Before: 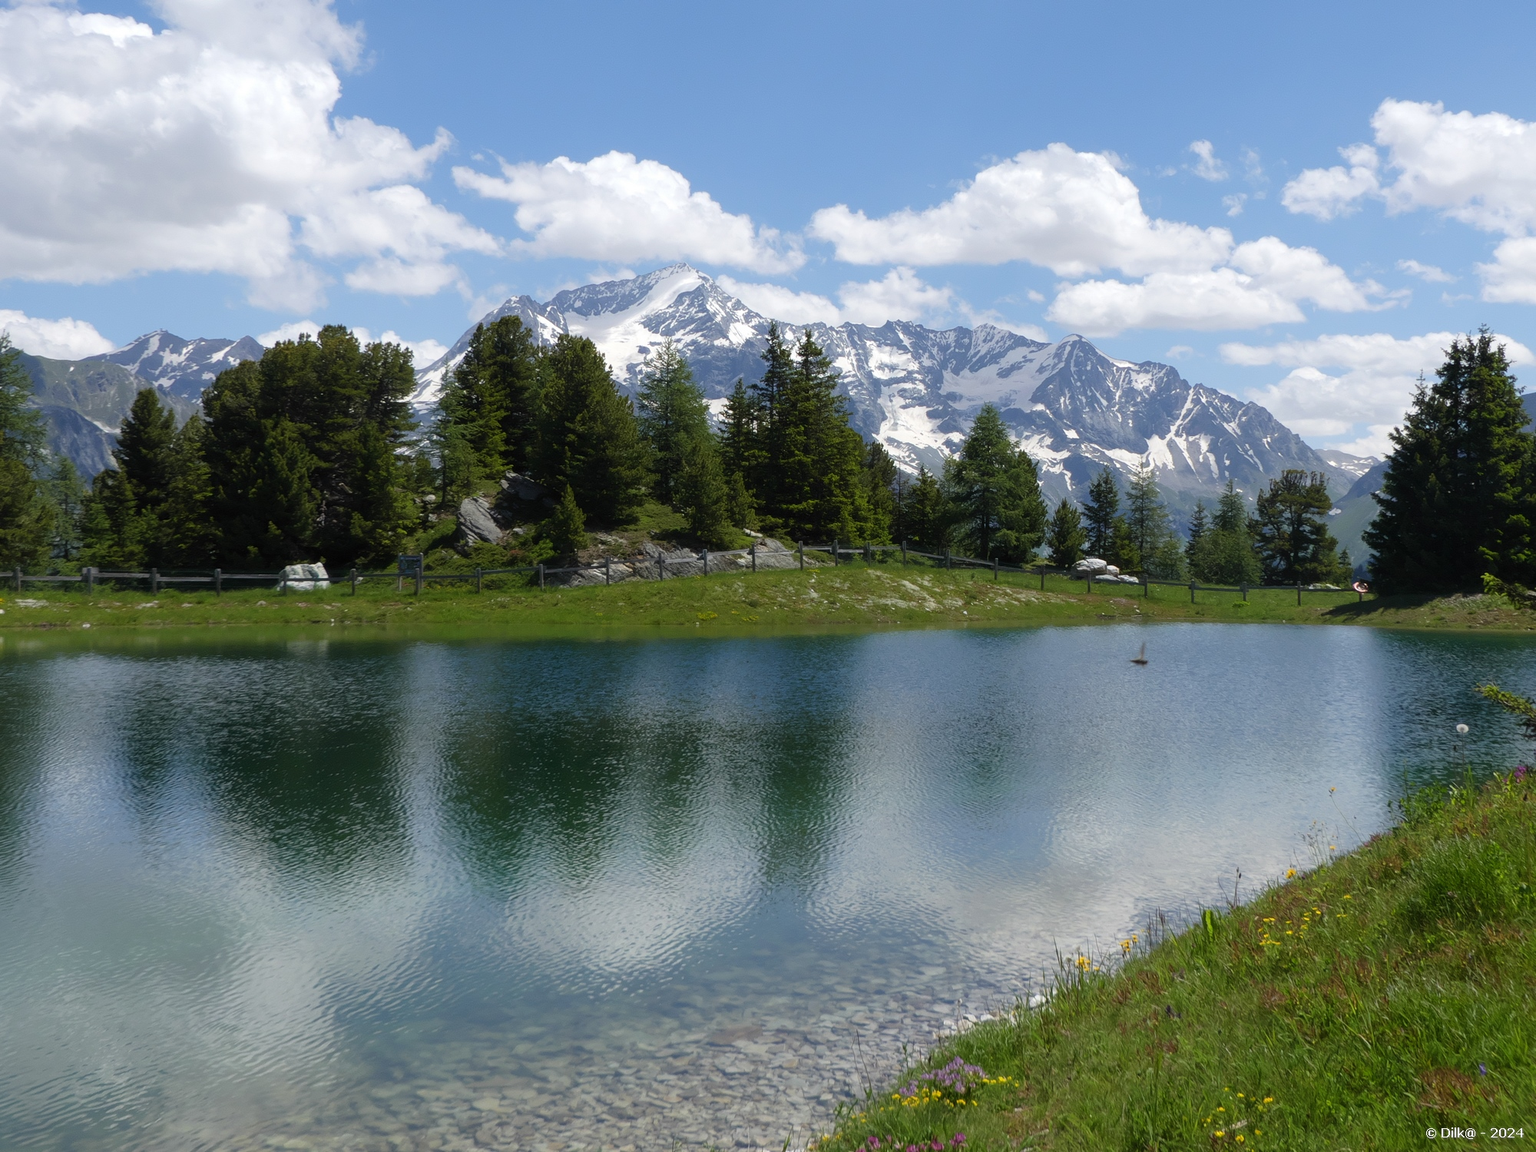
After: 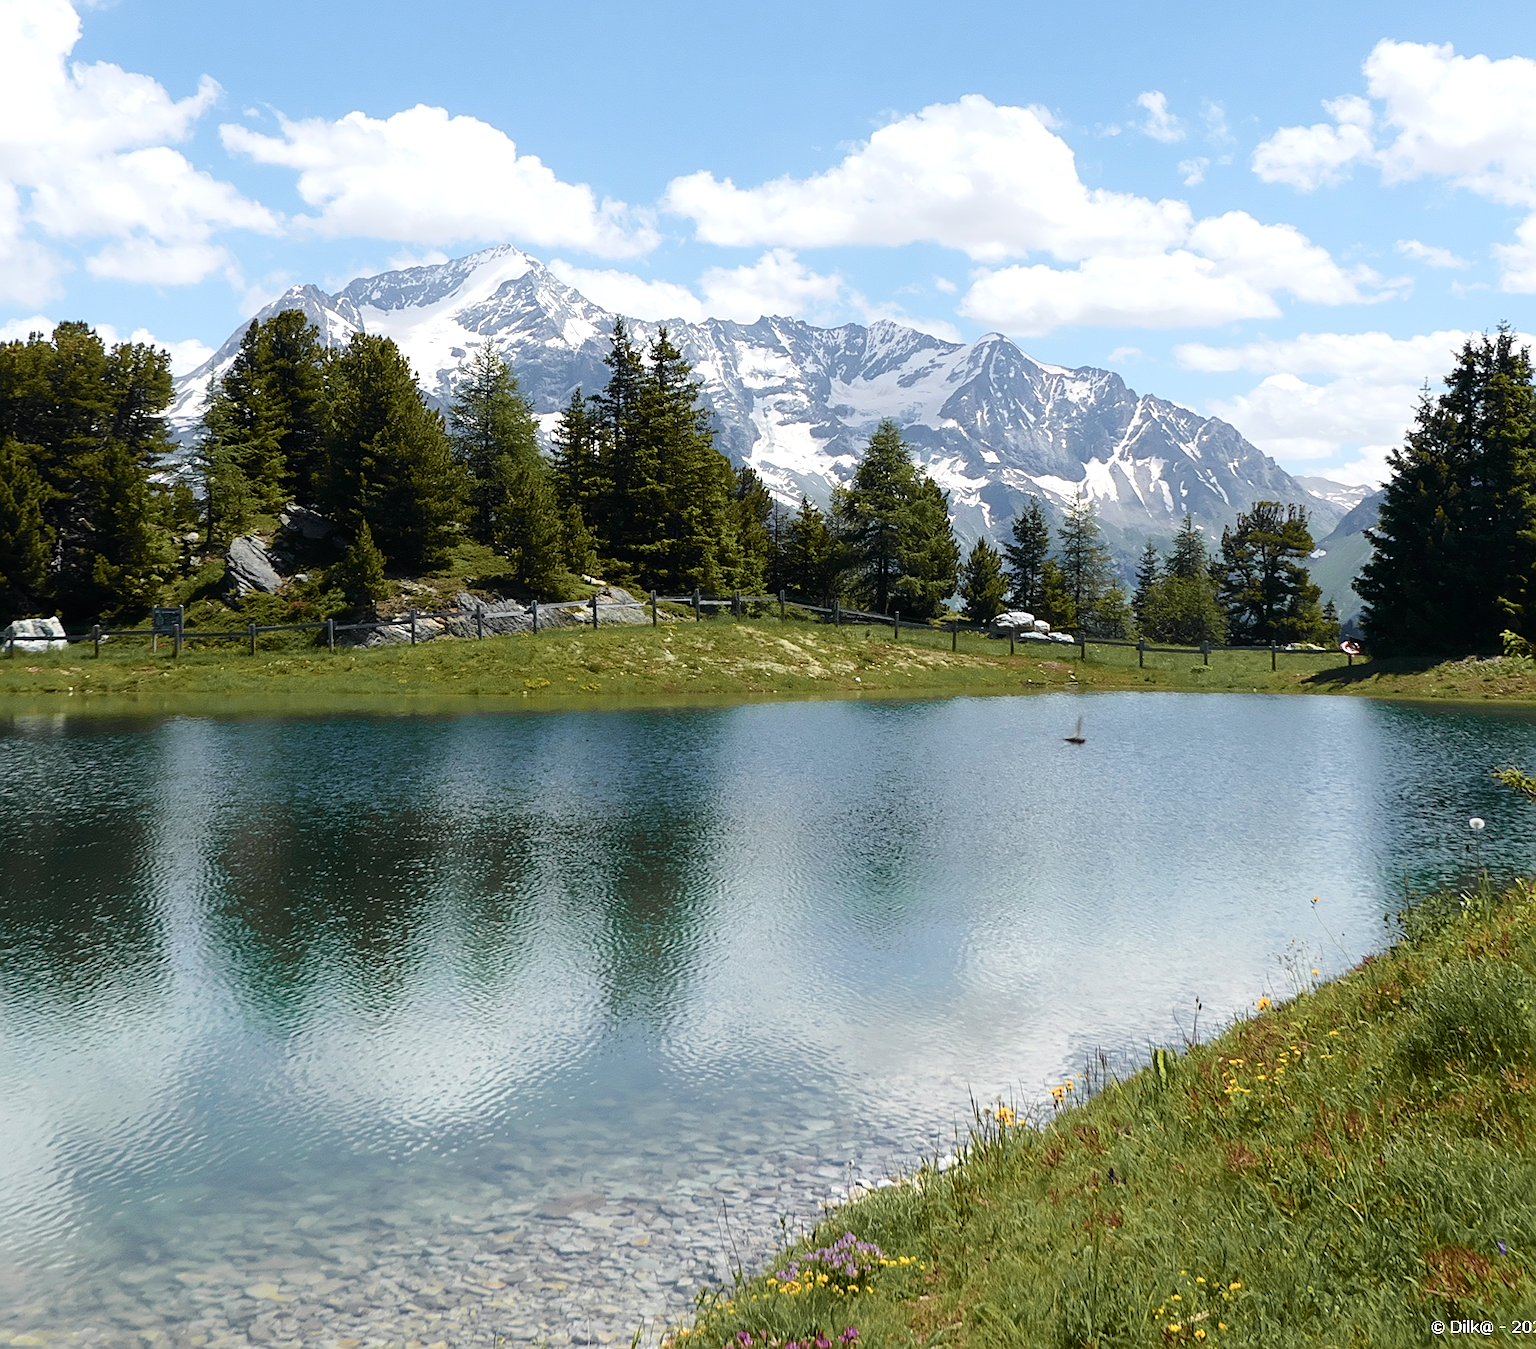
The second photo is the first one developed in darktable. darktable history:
sharpen: on, module defaults
crop and rotate: left 17.967%, top 5.822%, right 1.666%
exposure: black level correction 0, exposure 0.498 EV, compensate highlight preservation false
color zones: curves: ch1 [(0.29, 0.492) (0.373, 0.185) (0.509, 0.481)]; ch2 [(0.25, 0.462) (0.749, 0.457)]
tone curve: curves: ch0 [(0, 0) (0.058, 0.027) (0.214, 0.183) (0.304, 0.288) (0.51, 0.549) (0.658, 0.7) (0.741, 0.775) (0.844, 0.866) (0.986, 0.957)]; ch1 [(0, 0) (0.172, 0.123) (0.312, 0.296) (0.437, 0.429) (0.471, 0.469) (0.502, 0.5) (0.513, 0.515) (0.572, 0.603) (0.617, 0.653) (0.68, 0.724) (0.889, 0.924) (1, 1)]; ch2 [(0, 0) (0.411, 0.424) (0.489, 0.49) (0.502, 0.5) (0.517, 0.519) (0.549, 0.578) (0.604, 0.628) (0.693, 0.686) (1, 1)], color space Lab, independent channels, preserve colors none
